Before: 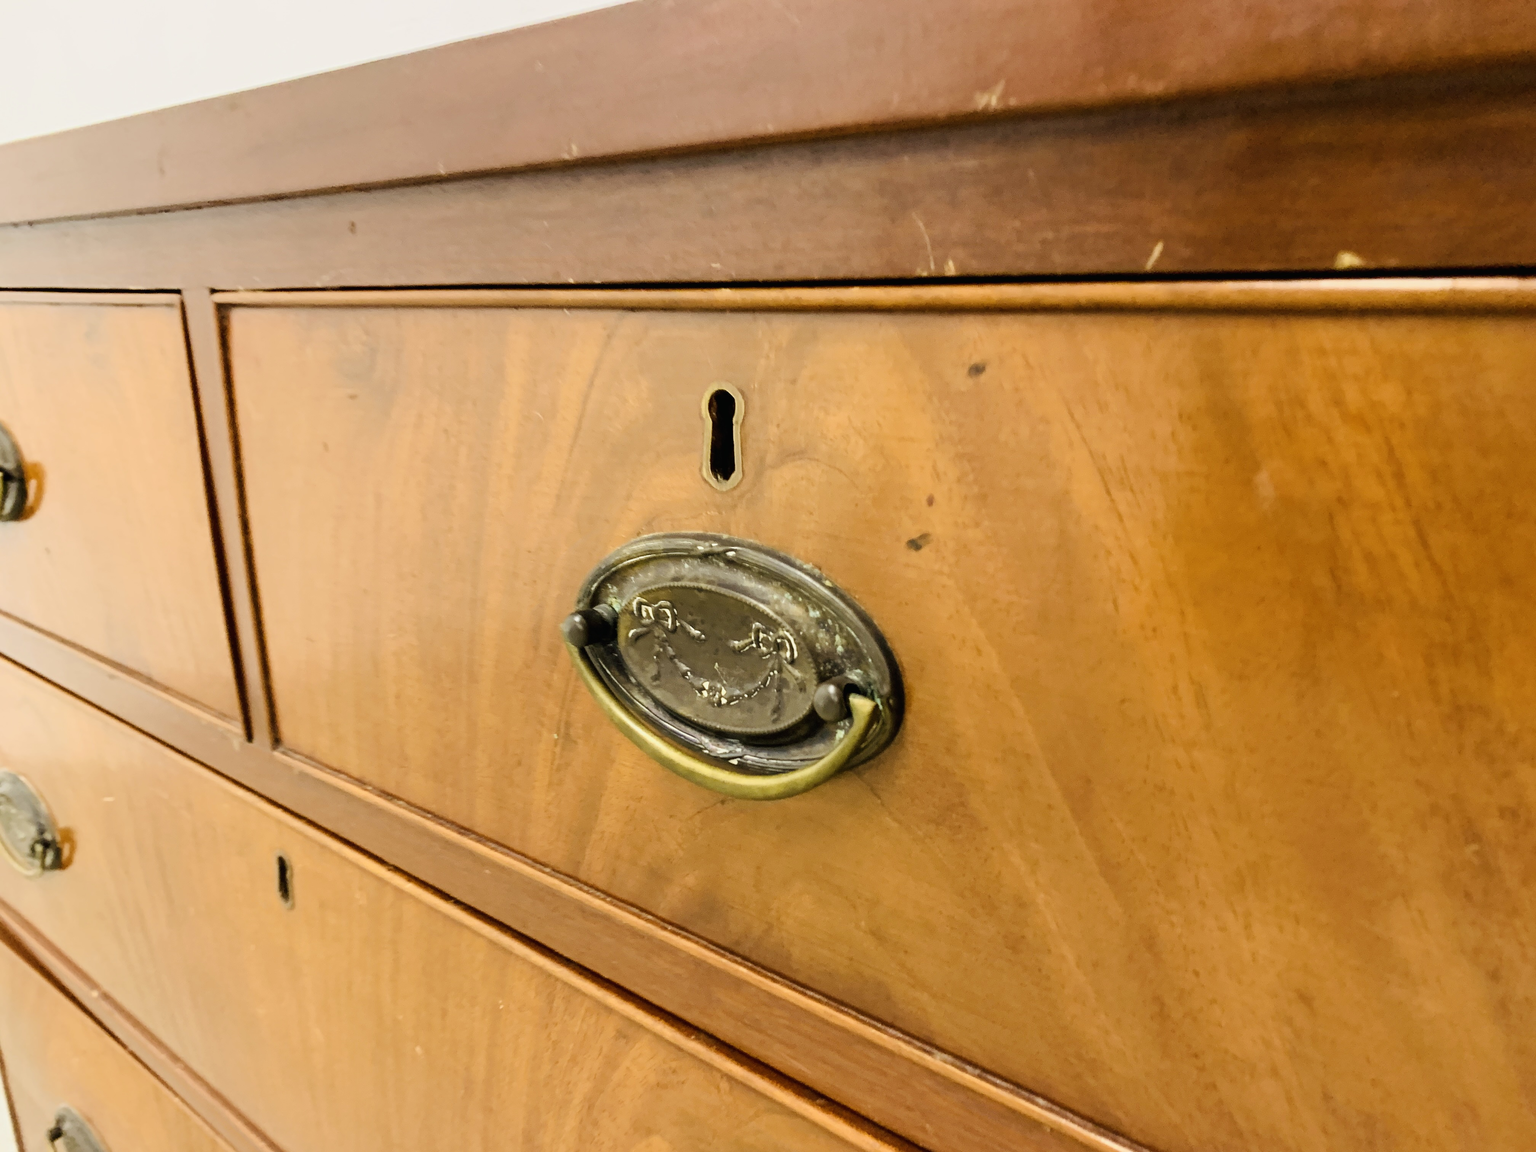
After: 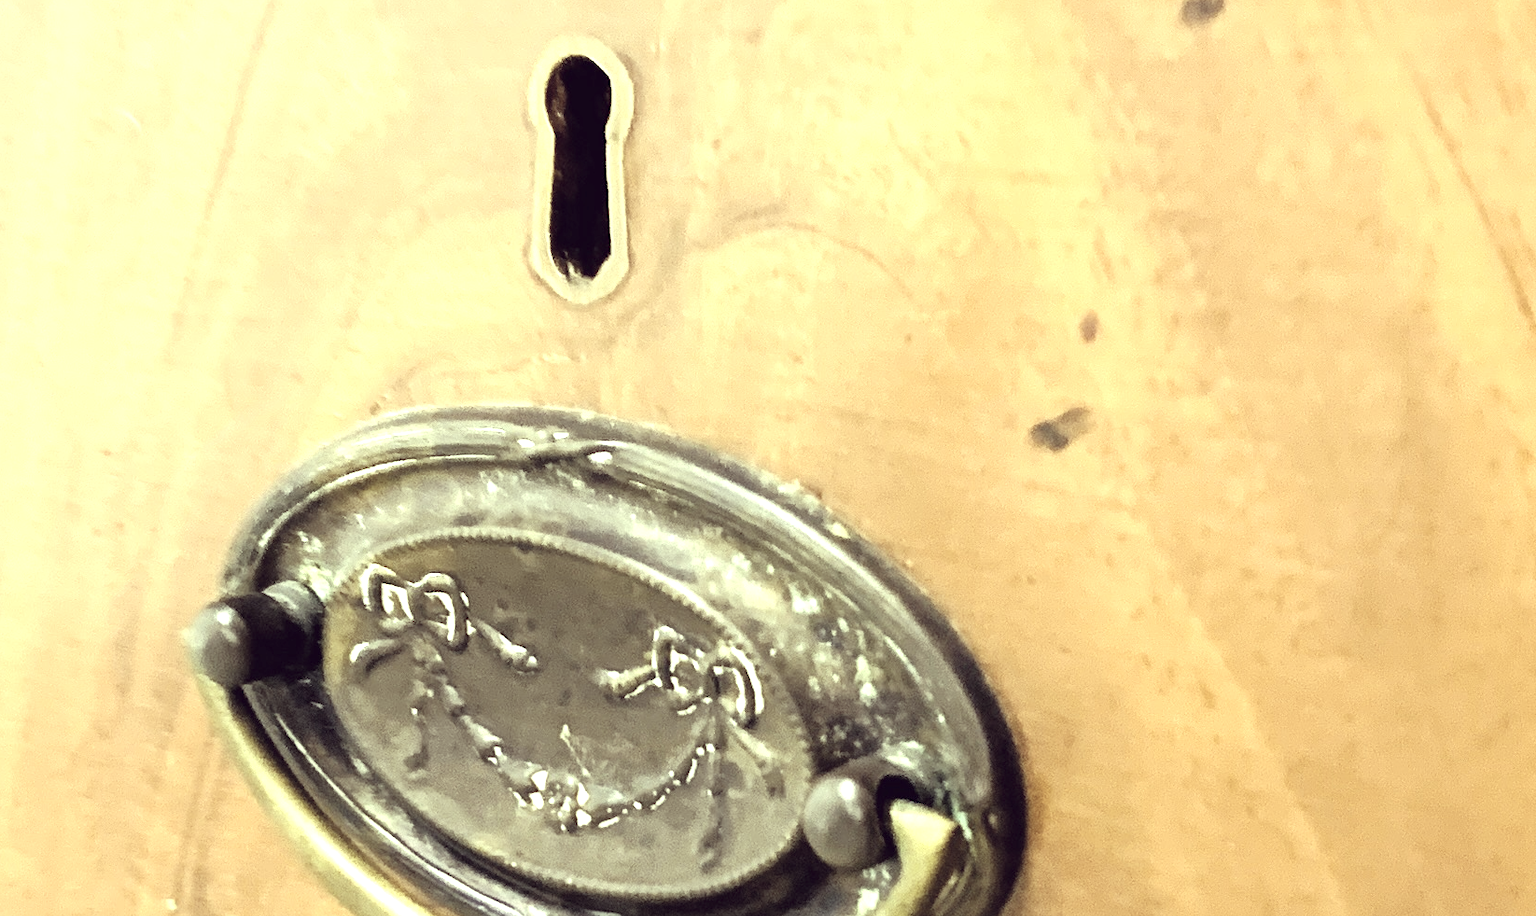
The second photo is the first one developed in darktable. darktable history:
exposure: black level correction 0, exposure 1.103 EV, compensate highlight preservation false
color correction: highlights a* -20.39, highlights b* 20.23, shadows a* 19.48, shadows b* -21.14, saturation 0.438
crop: left 31.636%, top 31.876%, right 27.519%, bottom 35.641%
